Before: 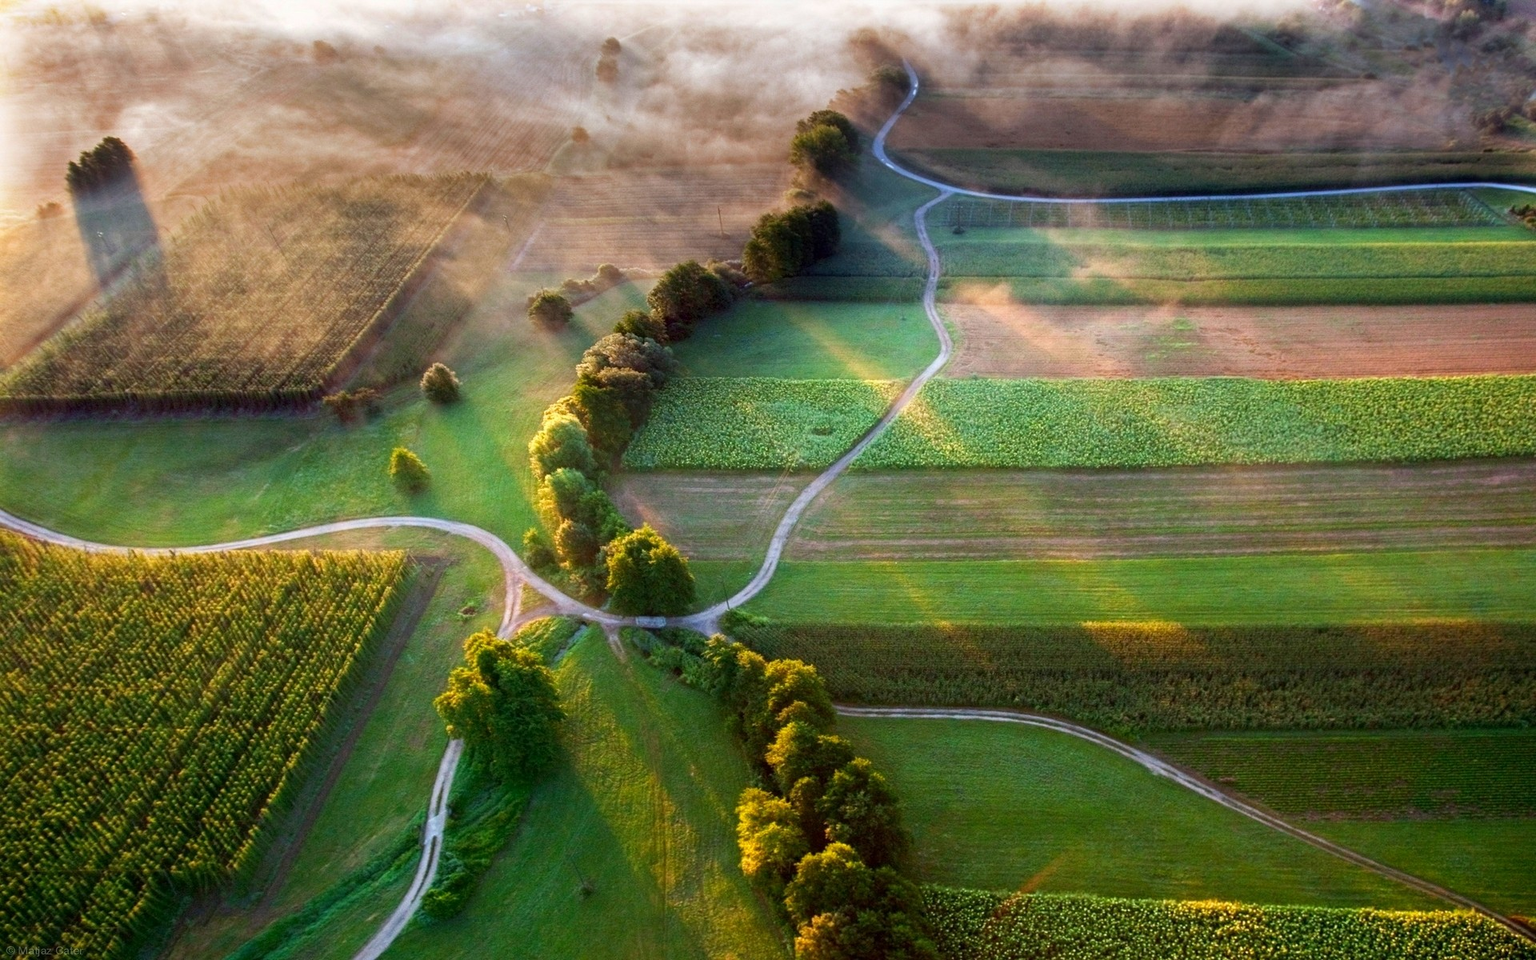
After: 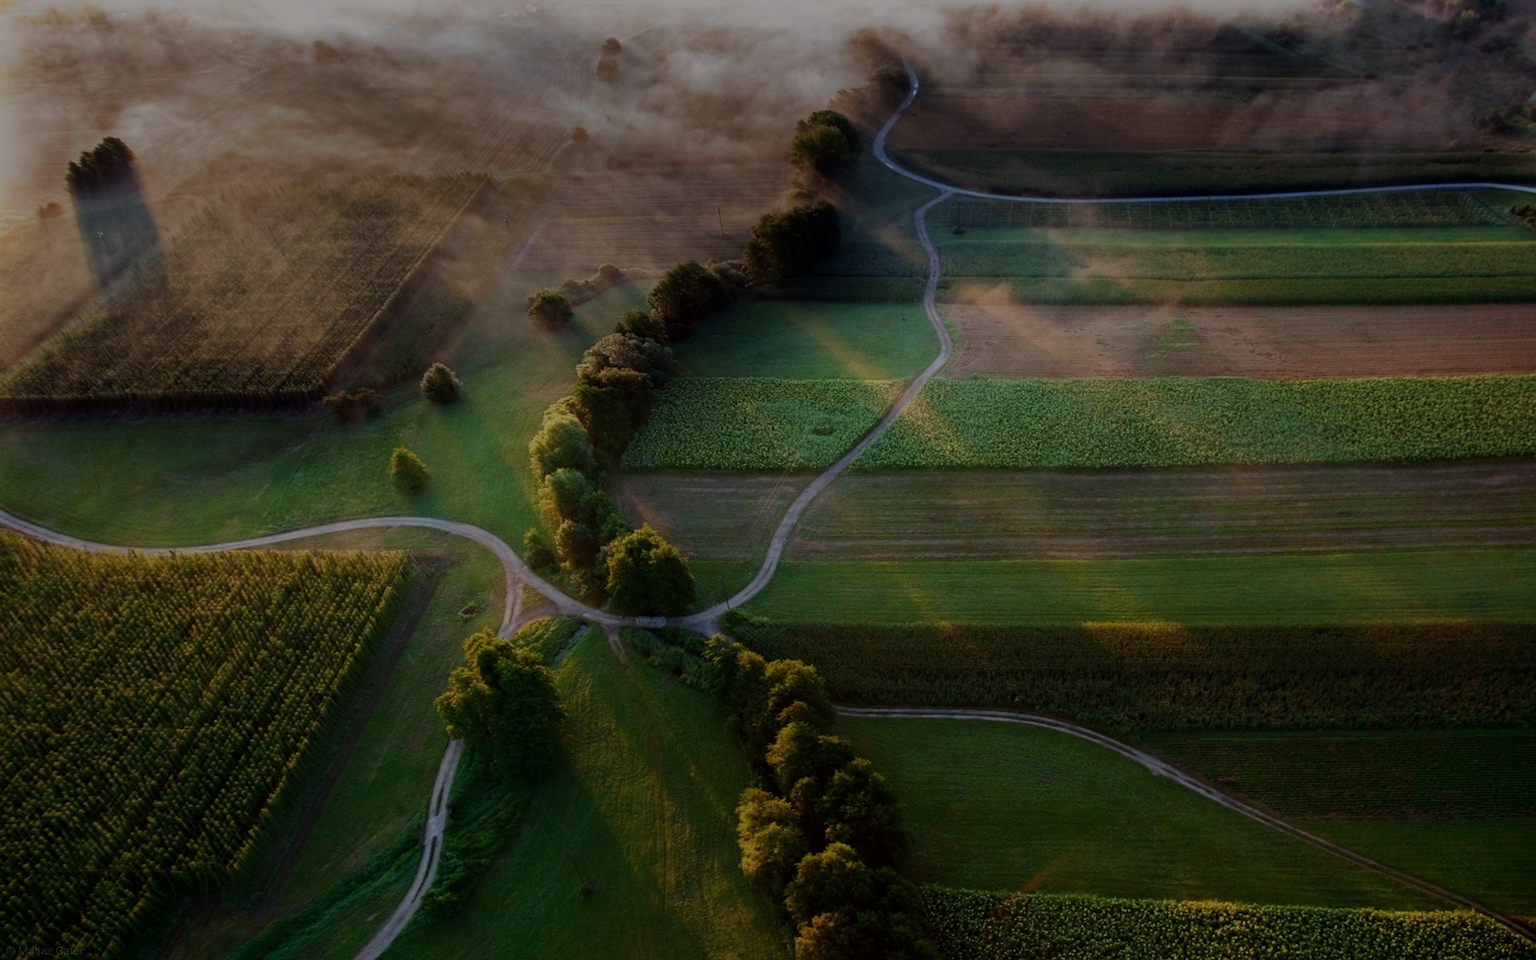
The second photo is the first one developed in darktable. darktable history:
tone equalizer: -8 EV -0.433 EV, -7 EV -0.366 EV, -6 EV -0.35 EV, -5 EV -0.197 EV, -3 EV 0.229 EV, -2 EV 0.337 EV, -1 EV 0.363 EV, +0 EV 0.388 EV, mask exposure compensation -0.495 EV
contrast brightness saturation: saturation -0.089
exposure: exposure -1.952 EV, compensate highlight preservation false
